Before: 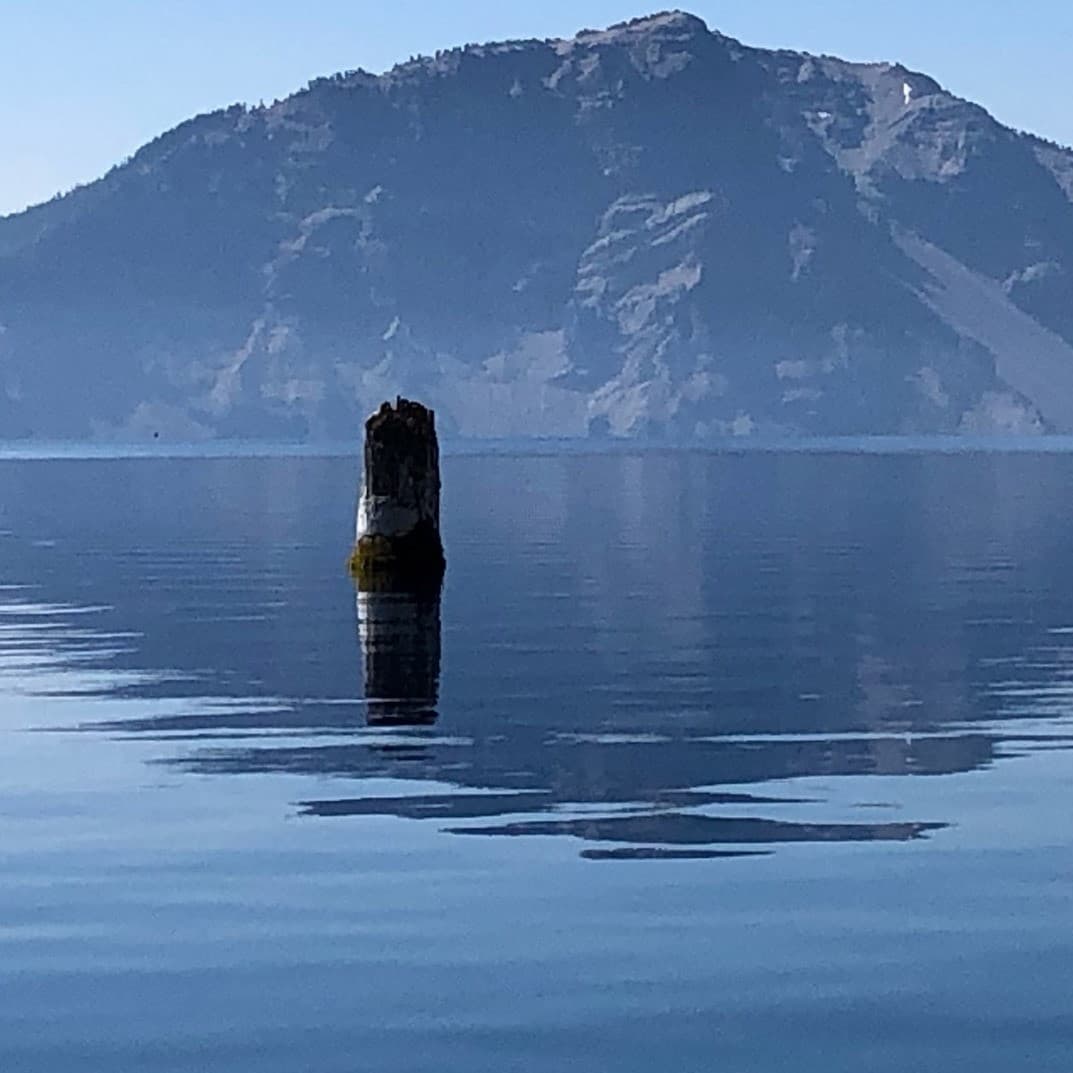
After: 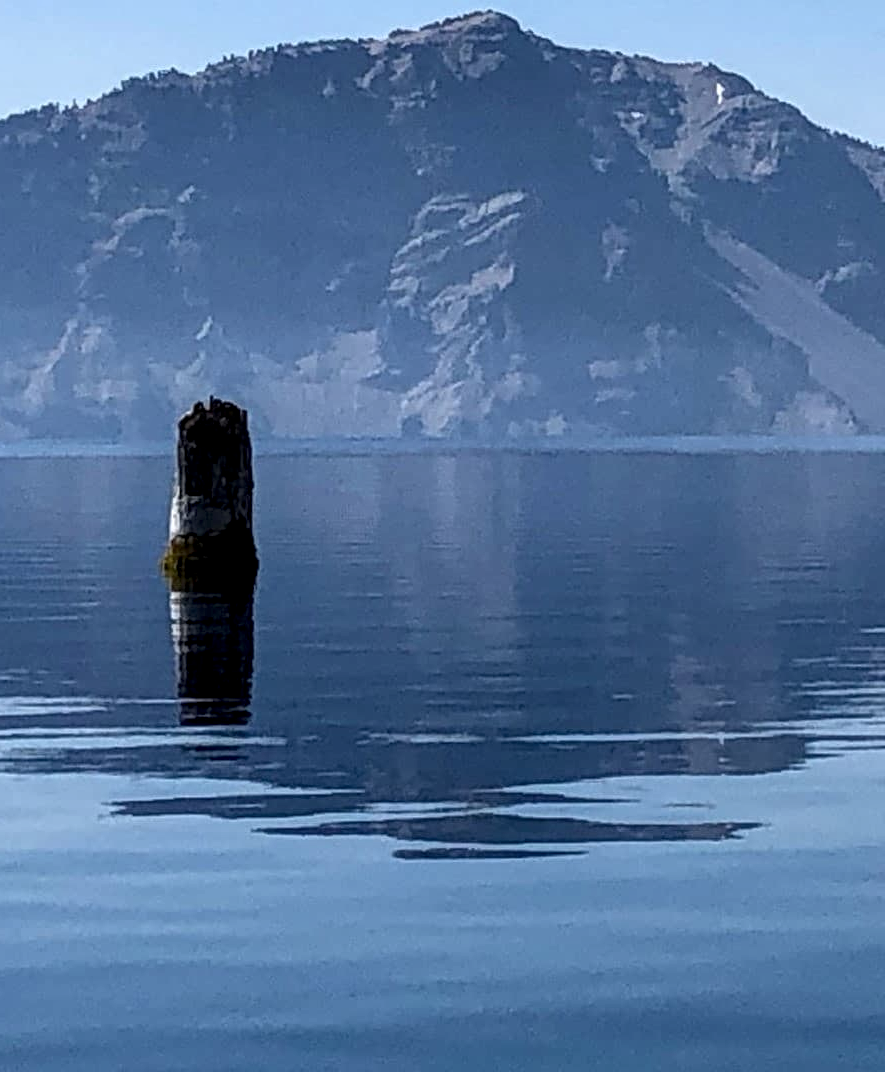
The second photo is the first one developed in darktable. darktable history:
local contrast: highlights 61%, detail 143%, midtone range 0.425
crop: left 17.472%, bottom 0.044%
